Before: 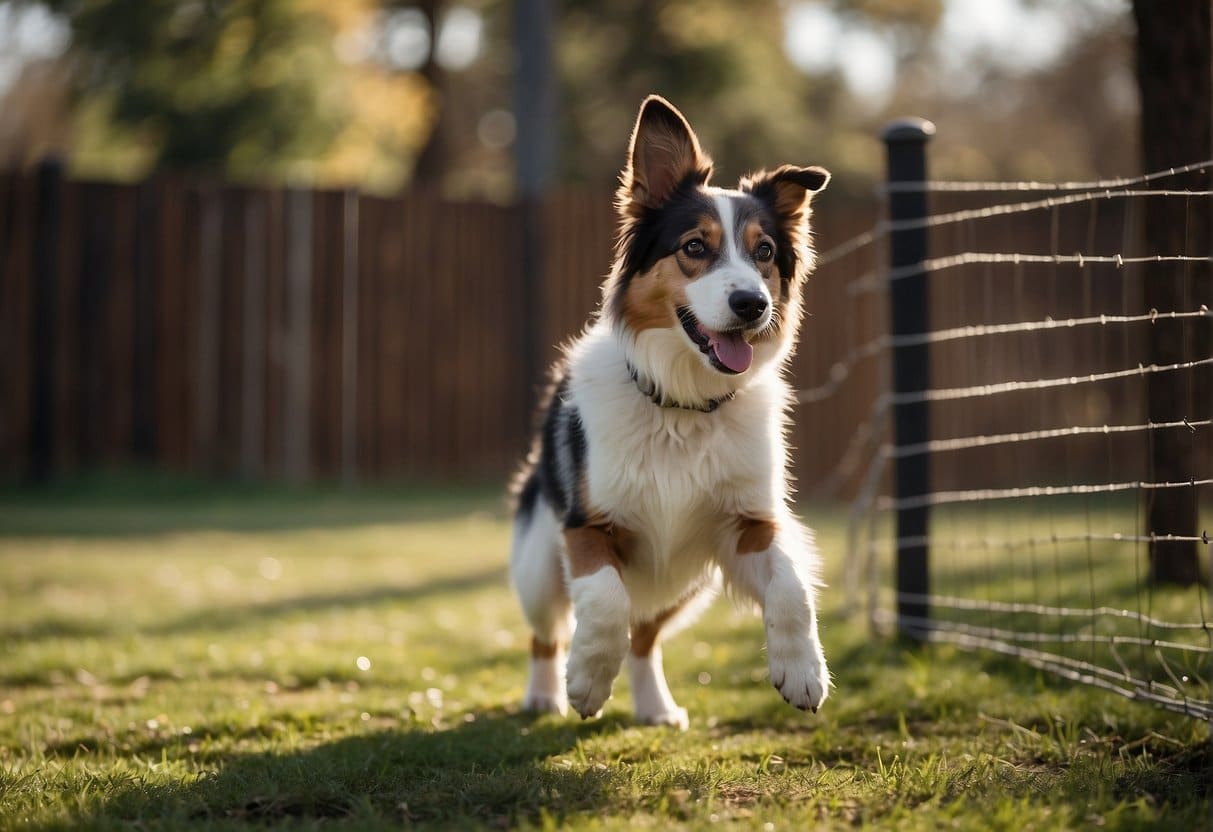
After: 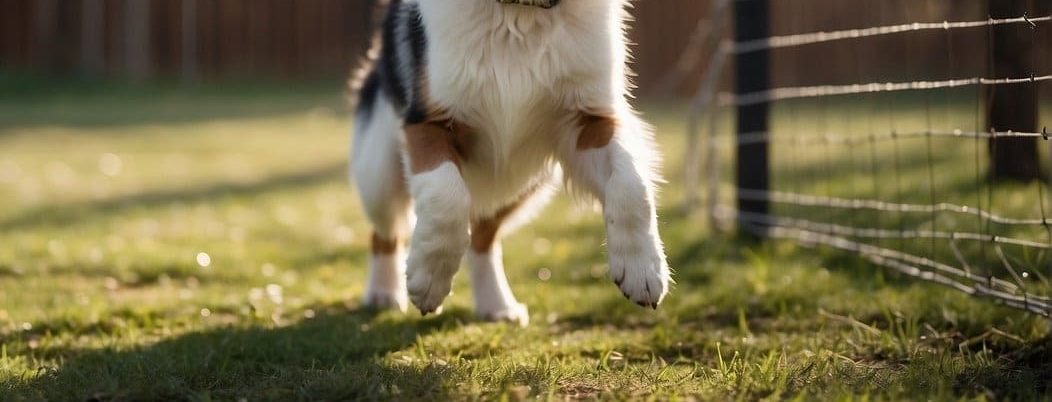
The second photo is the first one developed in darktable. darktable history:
crop and rotate: left 13.254%, top 48.645%, bottom 2.955%
